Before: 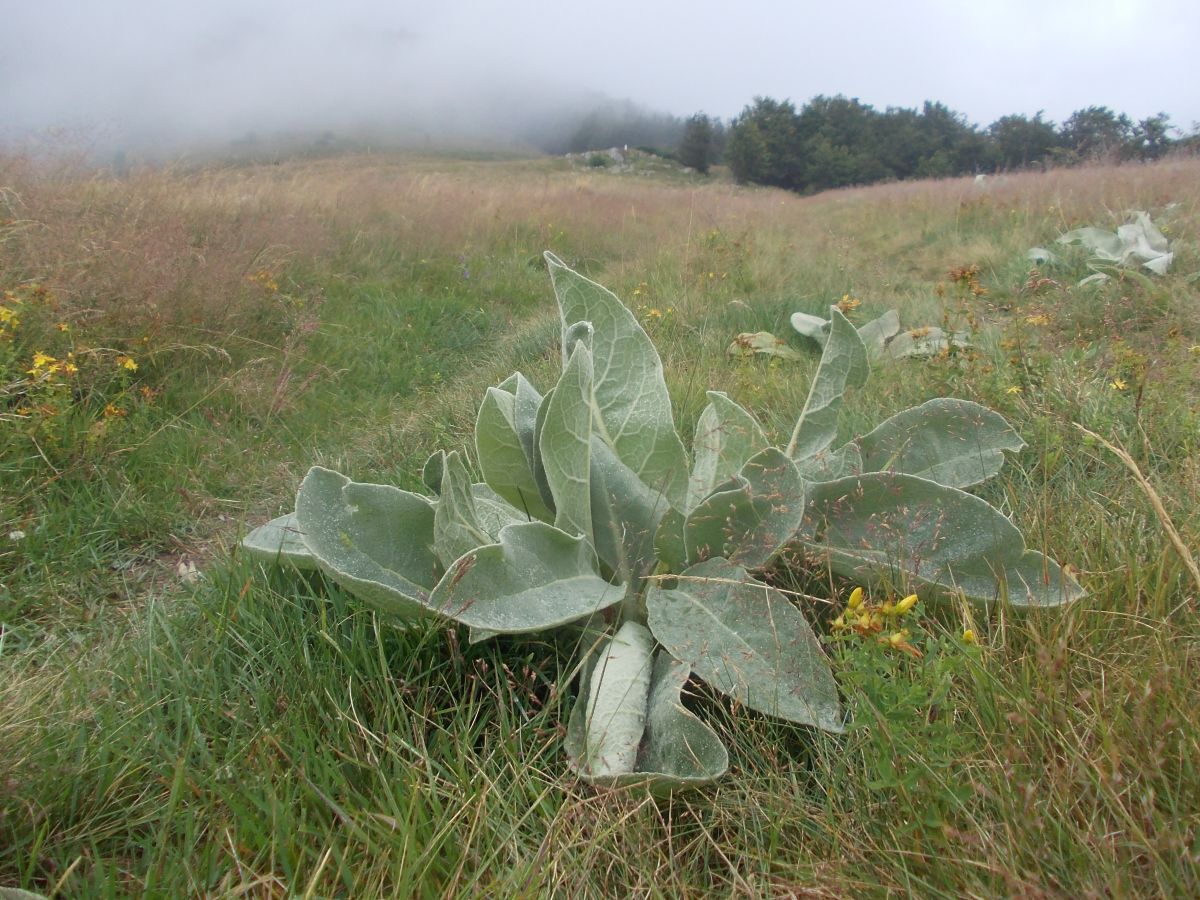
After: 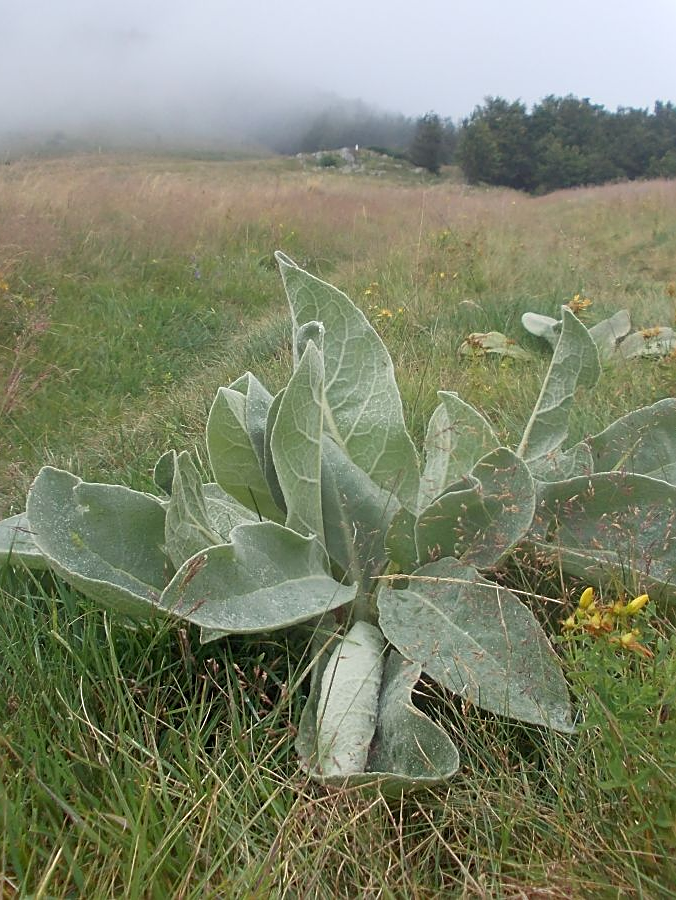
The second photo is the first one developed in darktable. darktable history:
crop and rotate: left 22.469%, right 21.188%
sharpen: on, module defaults
